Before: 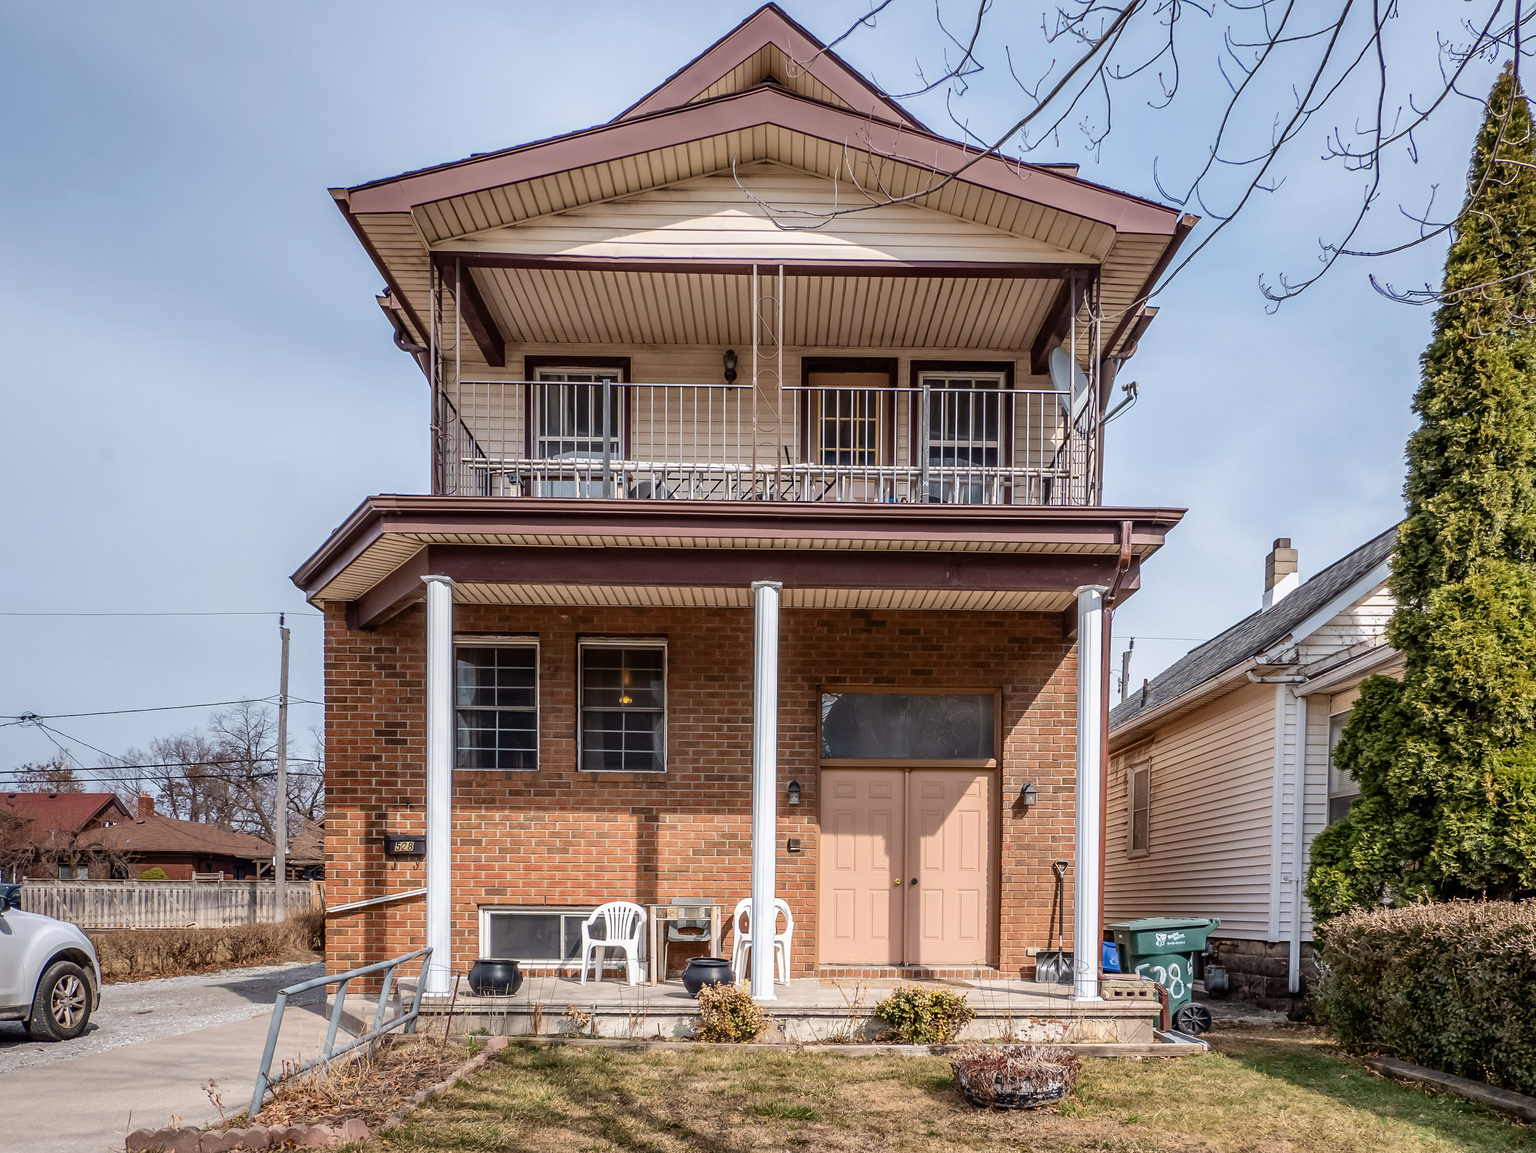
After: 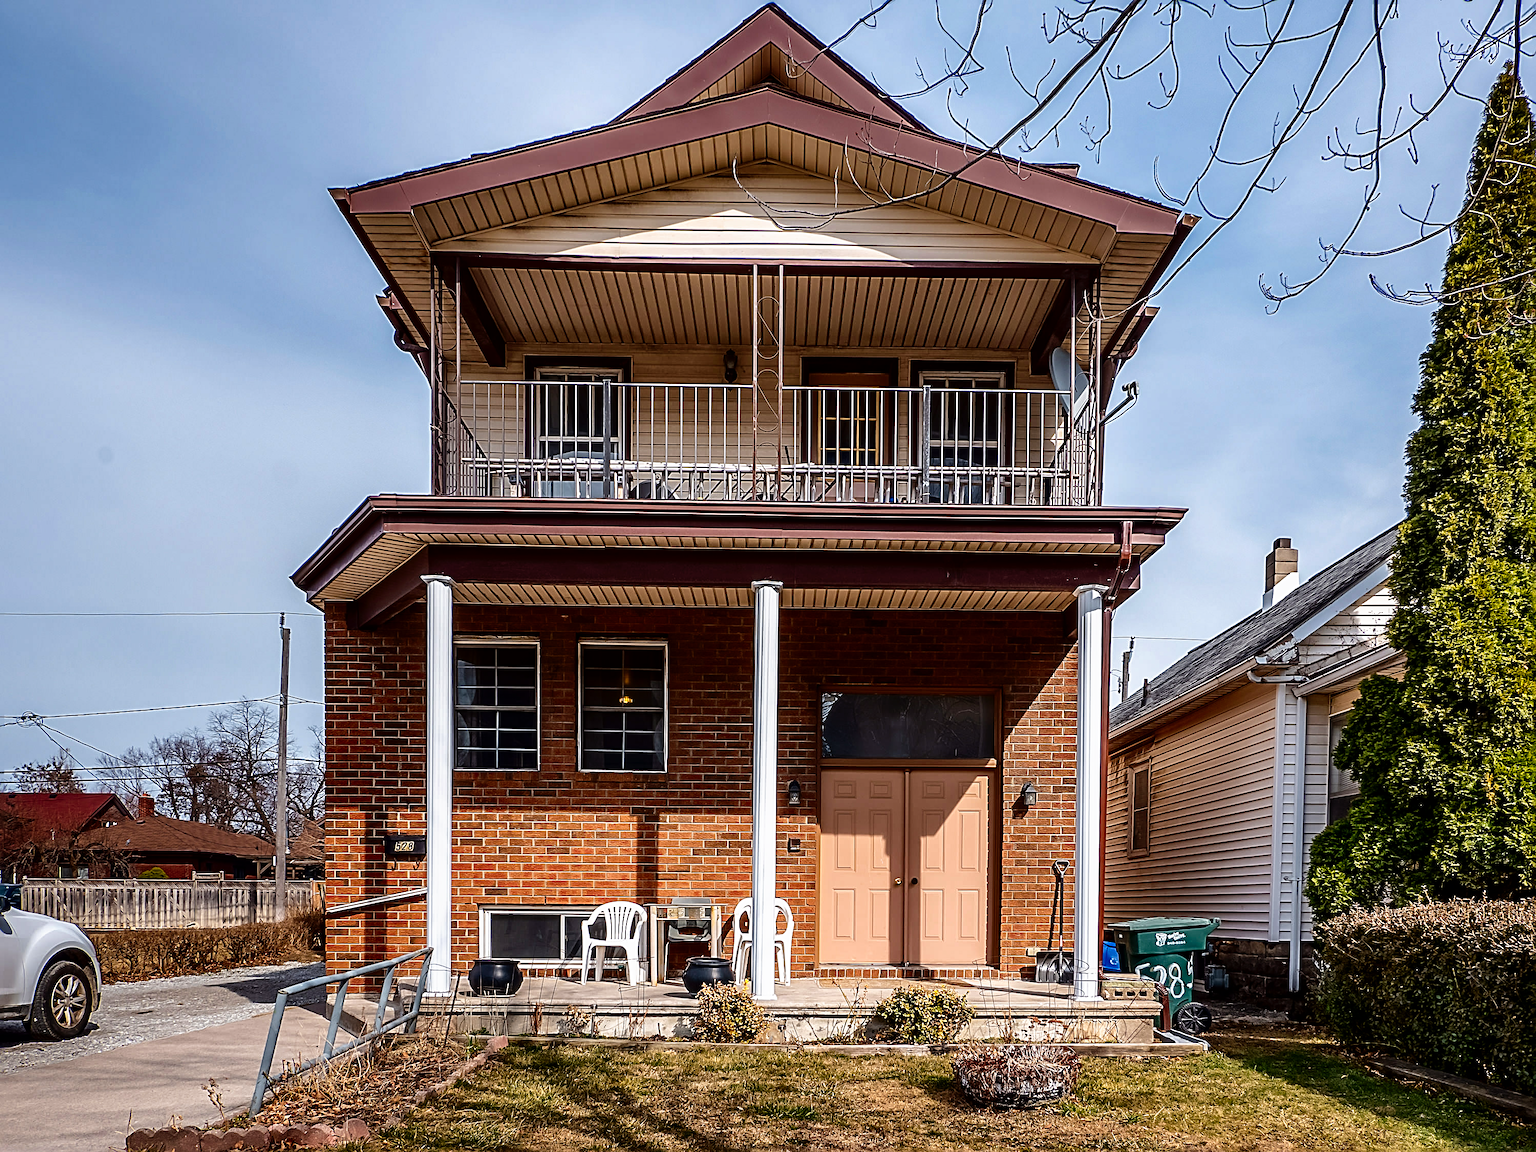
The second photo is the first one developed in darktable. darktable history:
tone curve: curves: ch0 [(0, 0) (0.003, 0.001) (0.011, 0.005) (0.025, 0.011) (0.044, 0.02) (0.069, 0.031) (0.1, 0.045) (0.136, 0.077) (0.177, 0.124) (0.224, 0.181) (0.277, 0.245) (0.335, 0.316) (0.399, 0.393) (0.468, 0.477) (0.543, 0.568) (0.623, 0.666) (0.709, 0.771) (0.801, 0.871) (0.898, 0.965) (1, 1)], preserve colors none
contrast brightness saturation: brightness -0.25, saturation 0.2
sharpen: radius 3.025, amount 0.757
